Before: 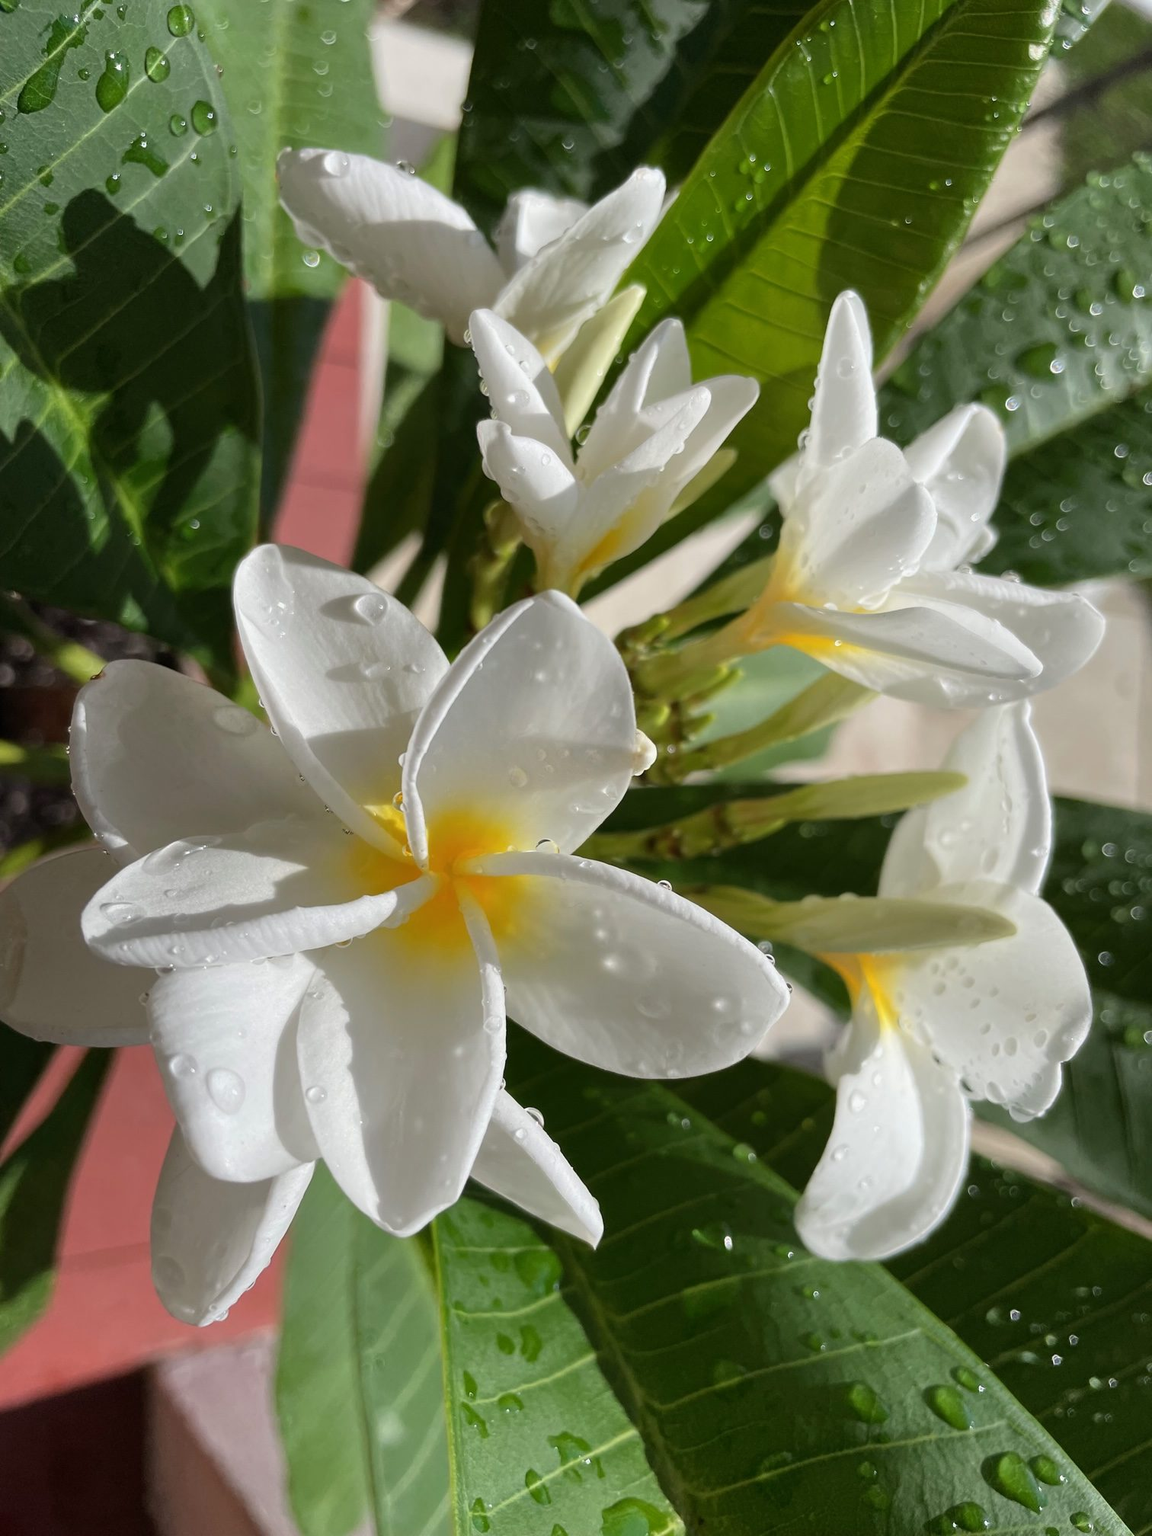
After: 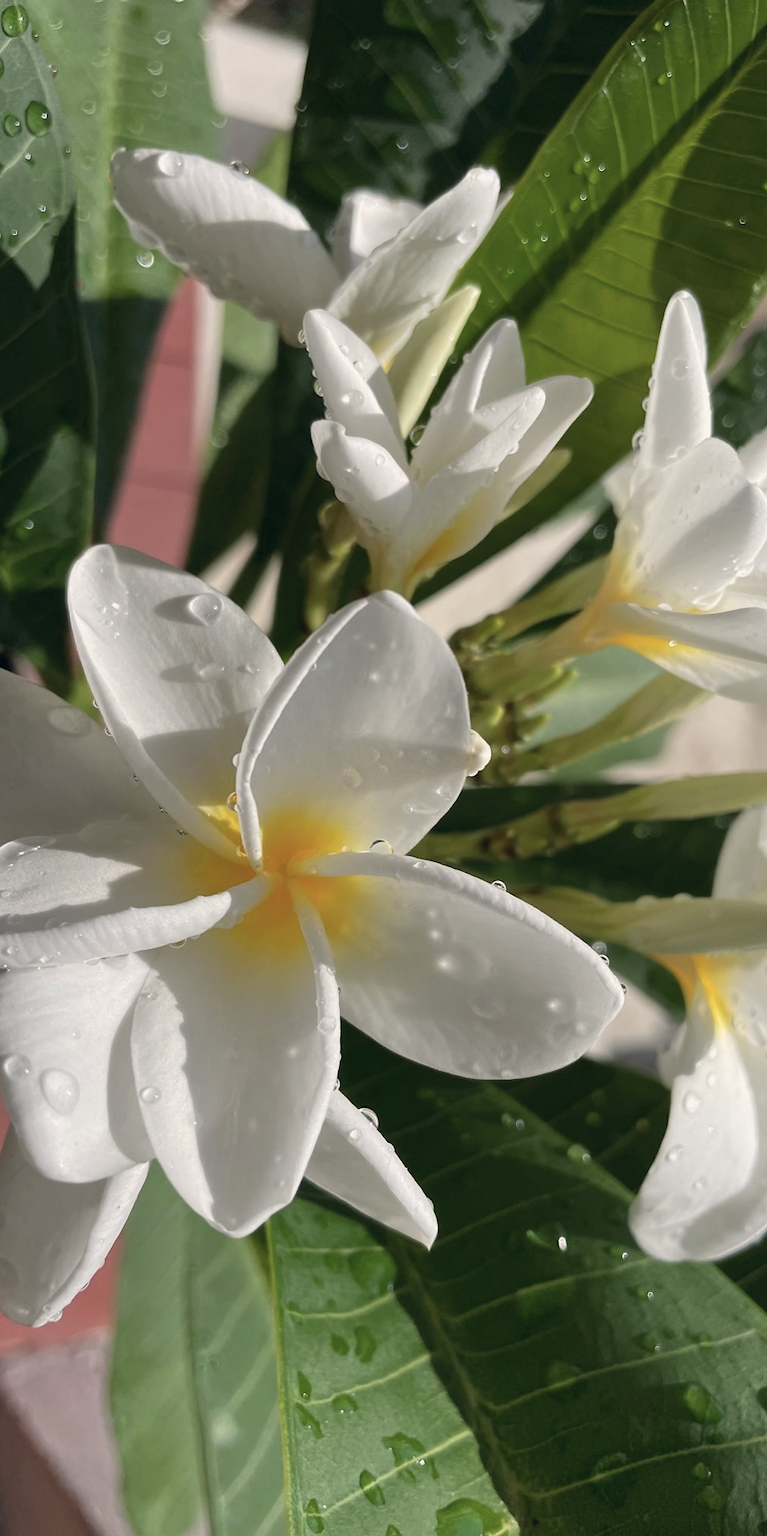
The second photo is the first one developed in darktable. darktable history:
base curve: curves: ch0 [(0, 0) (0.303, 0.277) (1, 1)]
crop and rotate: left 14.436%, right 18.898%
color correction: highlights a* 2.75, highlights b* 5, shadows a* -2.04, shadows b* -4.84, saturation 0.8
